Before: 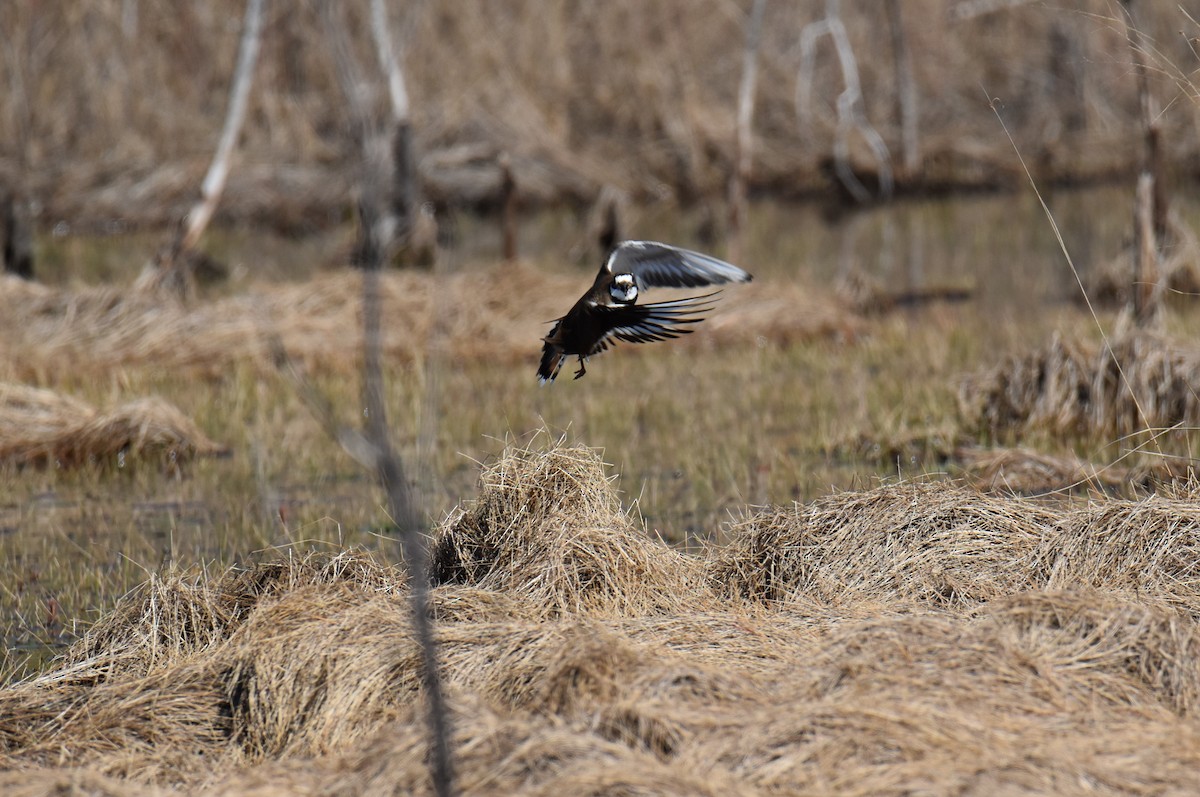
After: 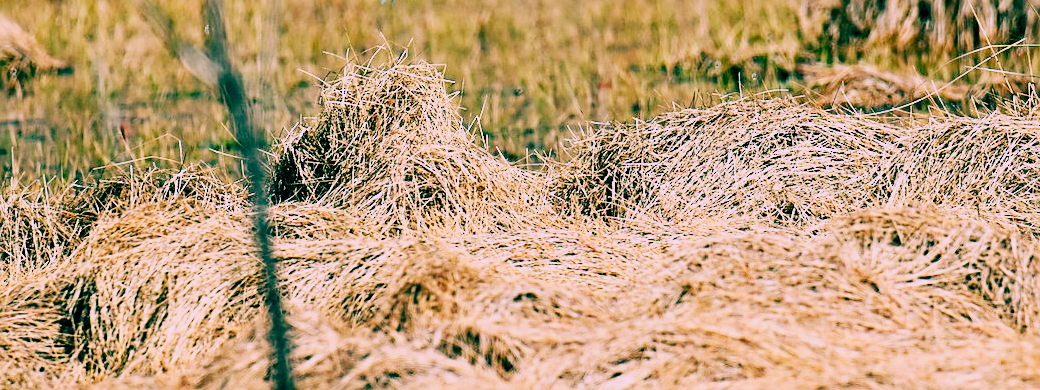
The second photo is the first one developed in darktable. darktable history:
crop and rotate: left 13.306%, top 48.129%, bottom 2.928%
base curve: curves: ch0 [(0, 0) (0.007, 0.004) (0.027, 0.03) (0.046, 0.07) (0.207, 0.54) (0.442, 0.872) (0.673, 0.972) (1, 1)], preserve colors none
shadows and highlights: radius 121.13, shadows 21.4, white point adjustment -9.72, highlights -14.39, soften with gaussian
color balance: mode lift, gamma, gain (sRGB), lift [1, 0.69, 1, 1], gamma [1, 1.482, 1, 1], gain [1, 1, 1, 0.802]
sharpen: on, module defaults
haze removal: compatibility mode true, adaptive false
contrast brightness saturation: contrast 0.04, saturation 0.16
color correction: highlights a* 15.46, highlights b* -20.56
